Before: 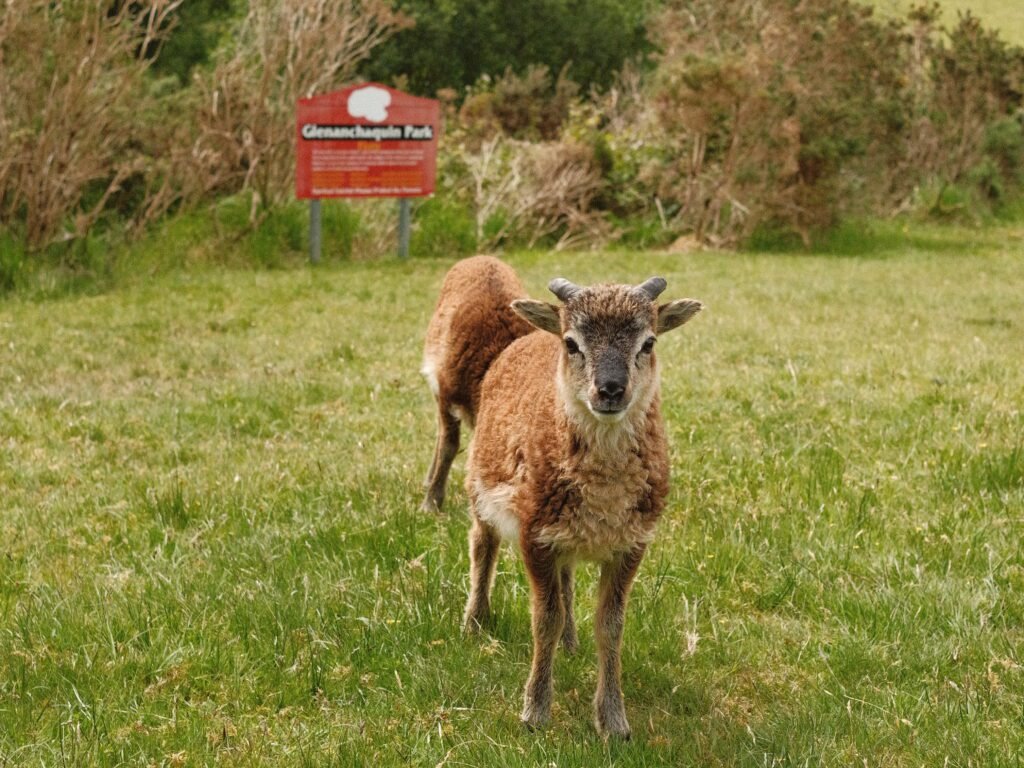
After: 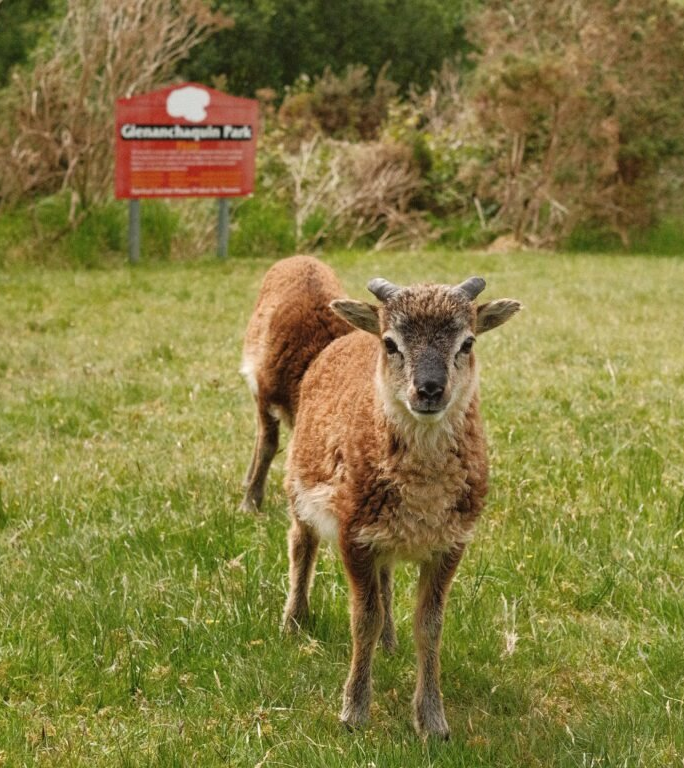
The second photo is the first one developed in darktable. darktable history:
rotate and perspective: automatic cropping off
crop and rotate: left 17.732%, right 15.423%
